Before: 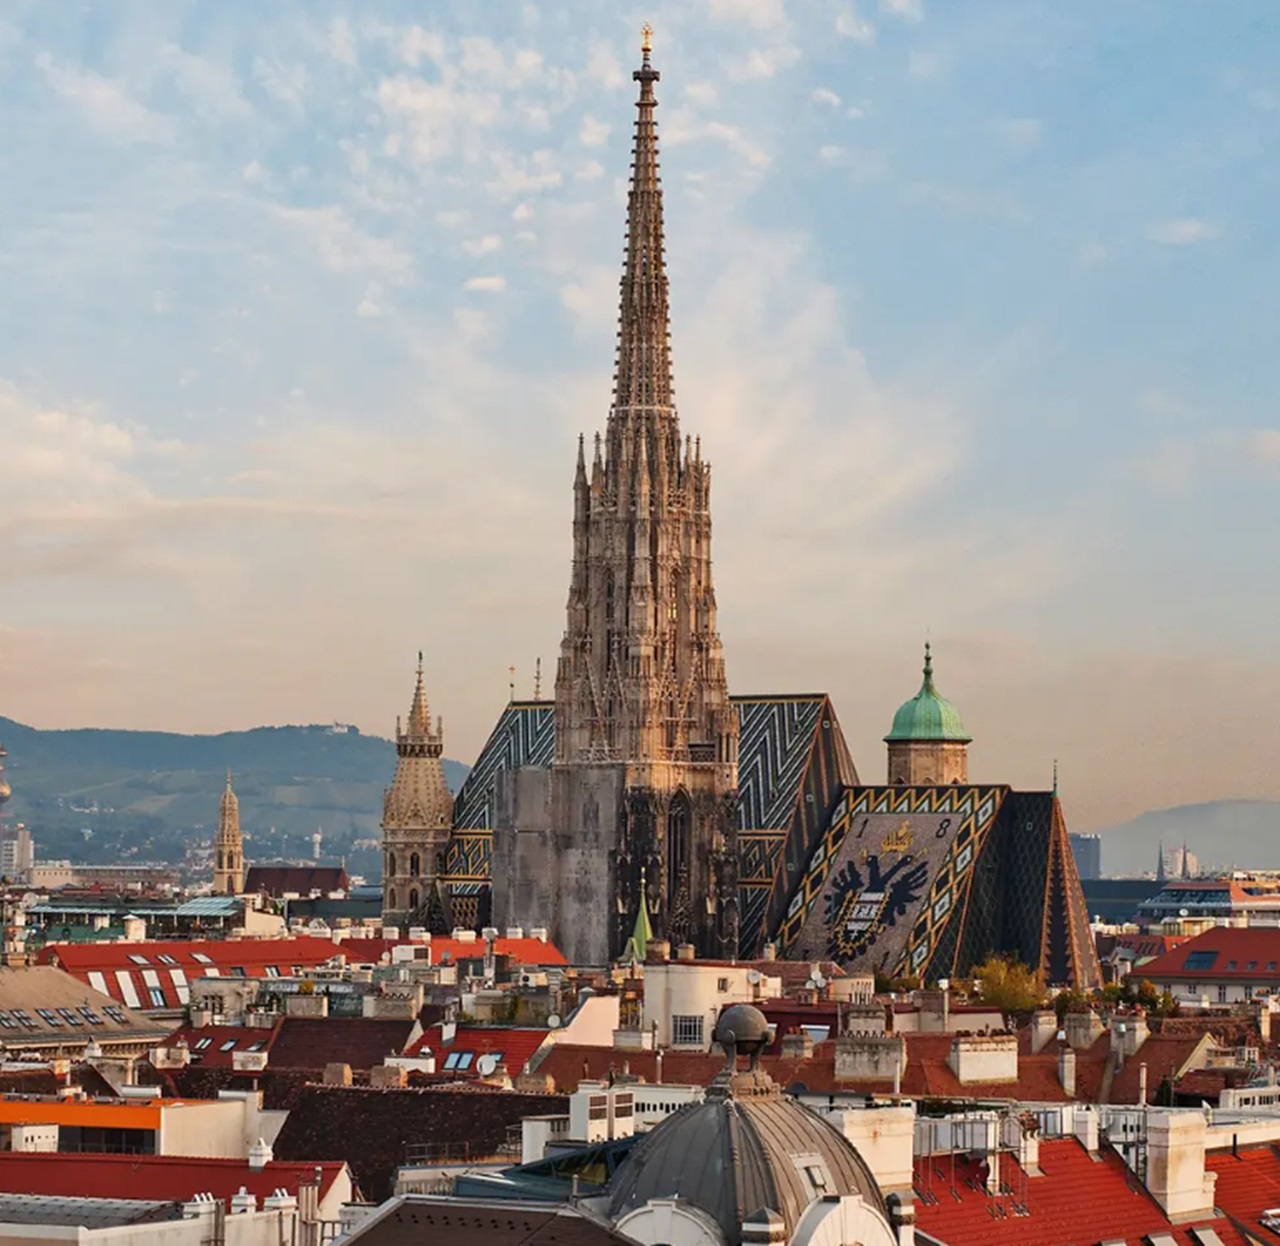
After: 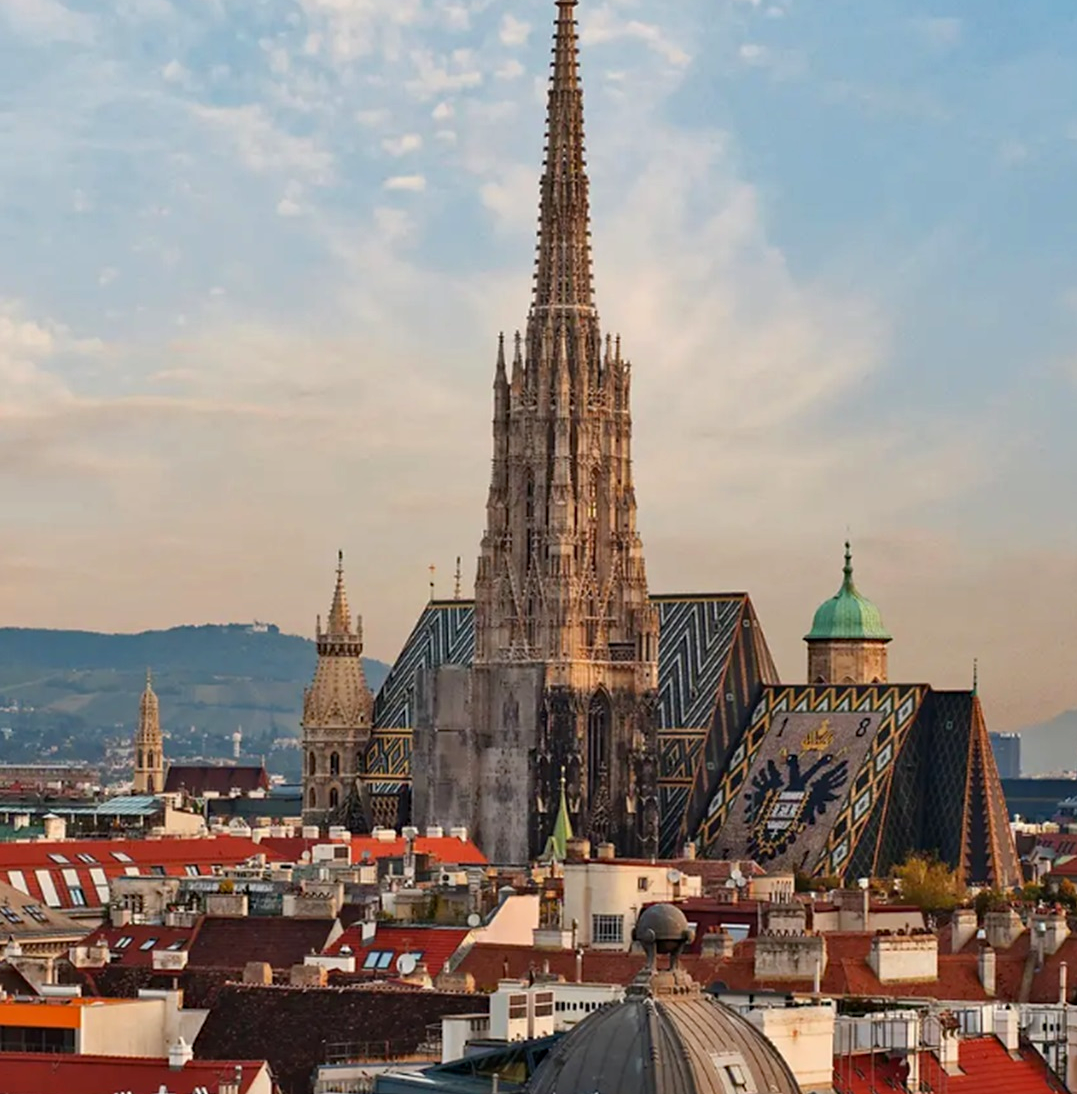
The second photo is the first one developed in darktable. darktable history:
haze removal: compatibility mode true, adaptive false
crop: left 6.261%, top 8.164%, right 9.536%, bottom 4.02%
shadows and highlights: shadows 36.38, highlights -27.48, soften with gaussian
